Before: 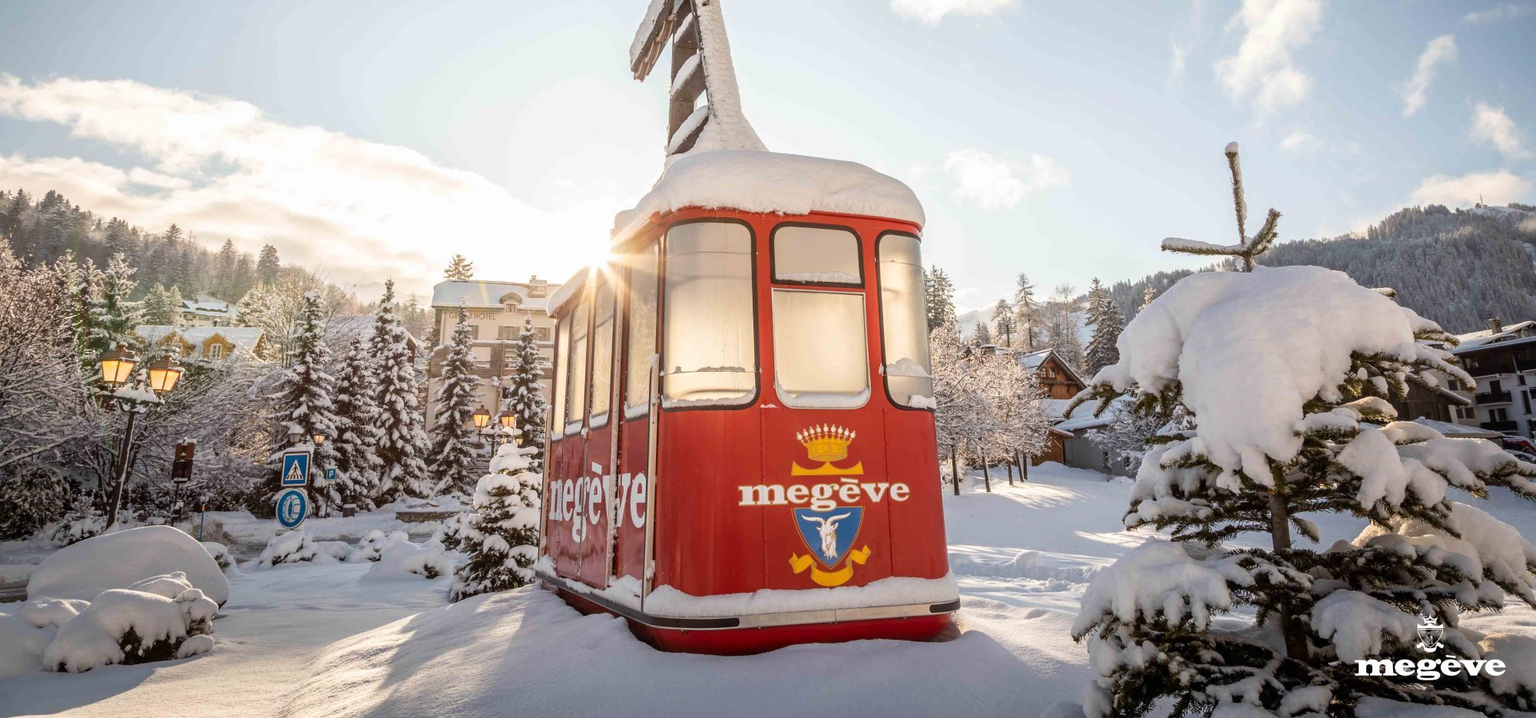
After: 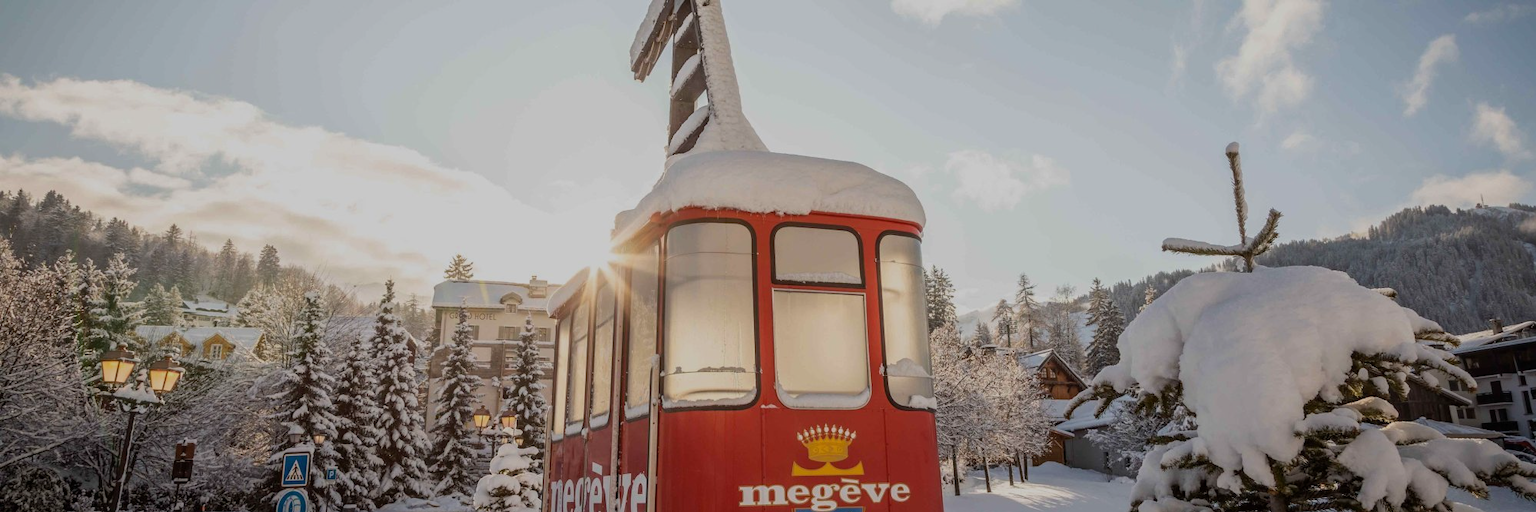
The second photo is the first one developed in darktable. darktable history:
exposure: black level correction 0, exposure -0.766 EV, compensate highlight preservation false
crop: bottom 28.576%
